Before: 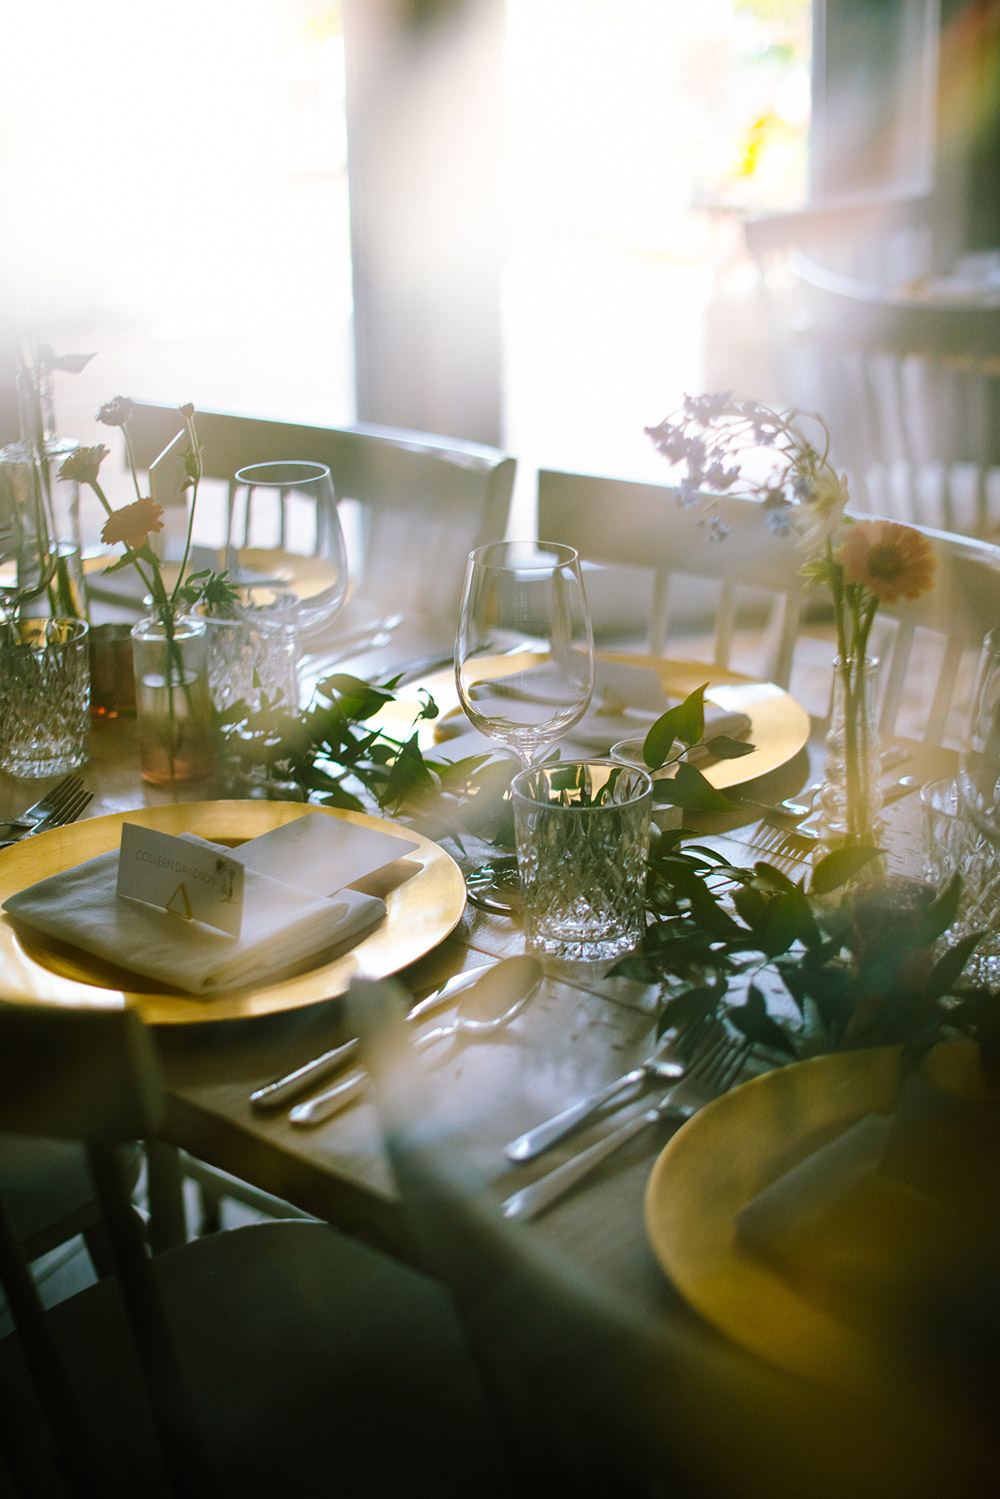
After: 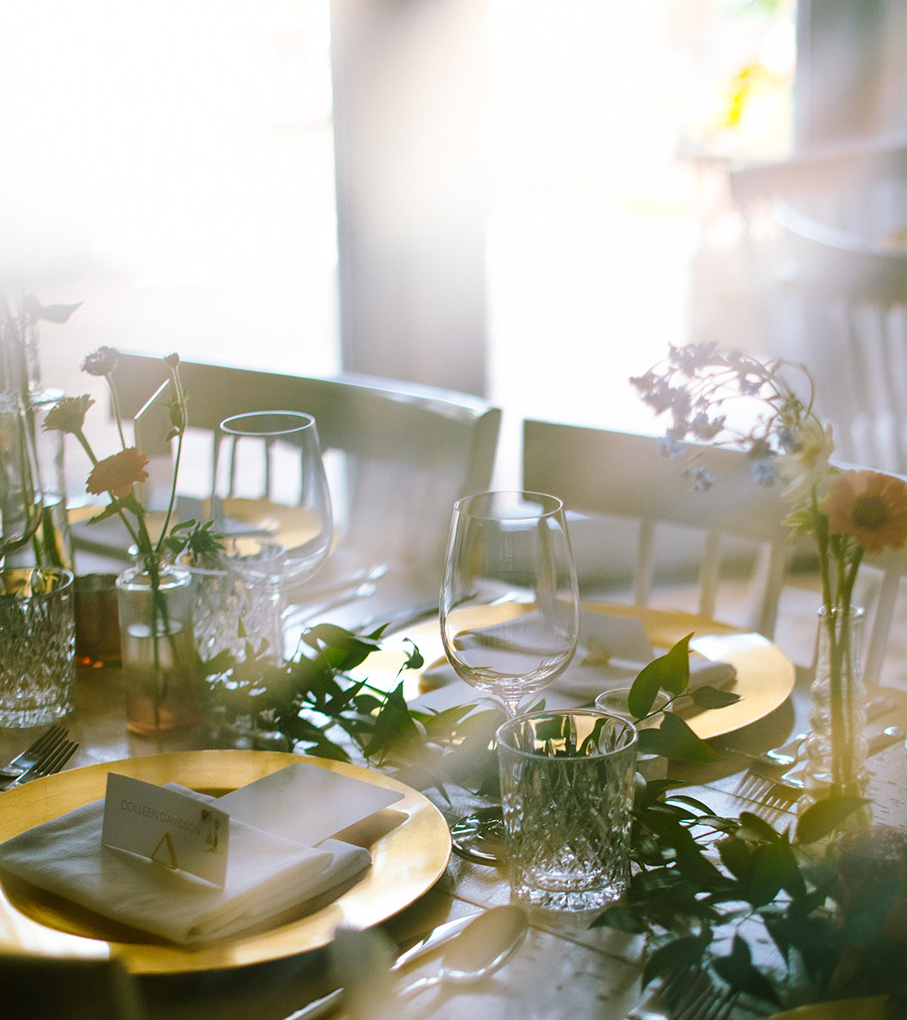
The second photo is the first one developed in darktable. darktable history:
crop: left 1.513%, top 3.394%, right 7.725%, bottom 28.512%
